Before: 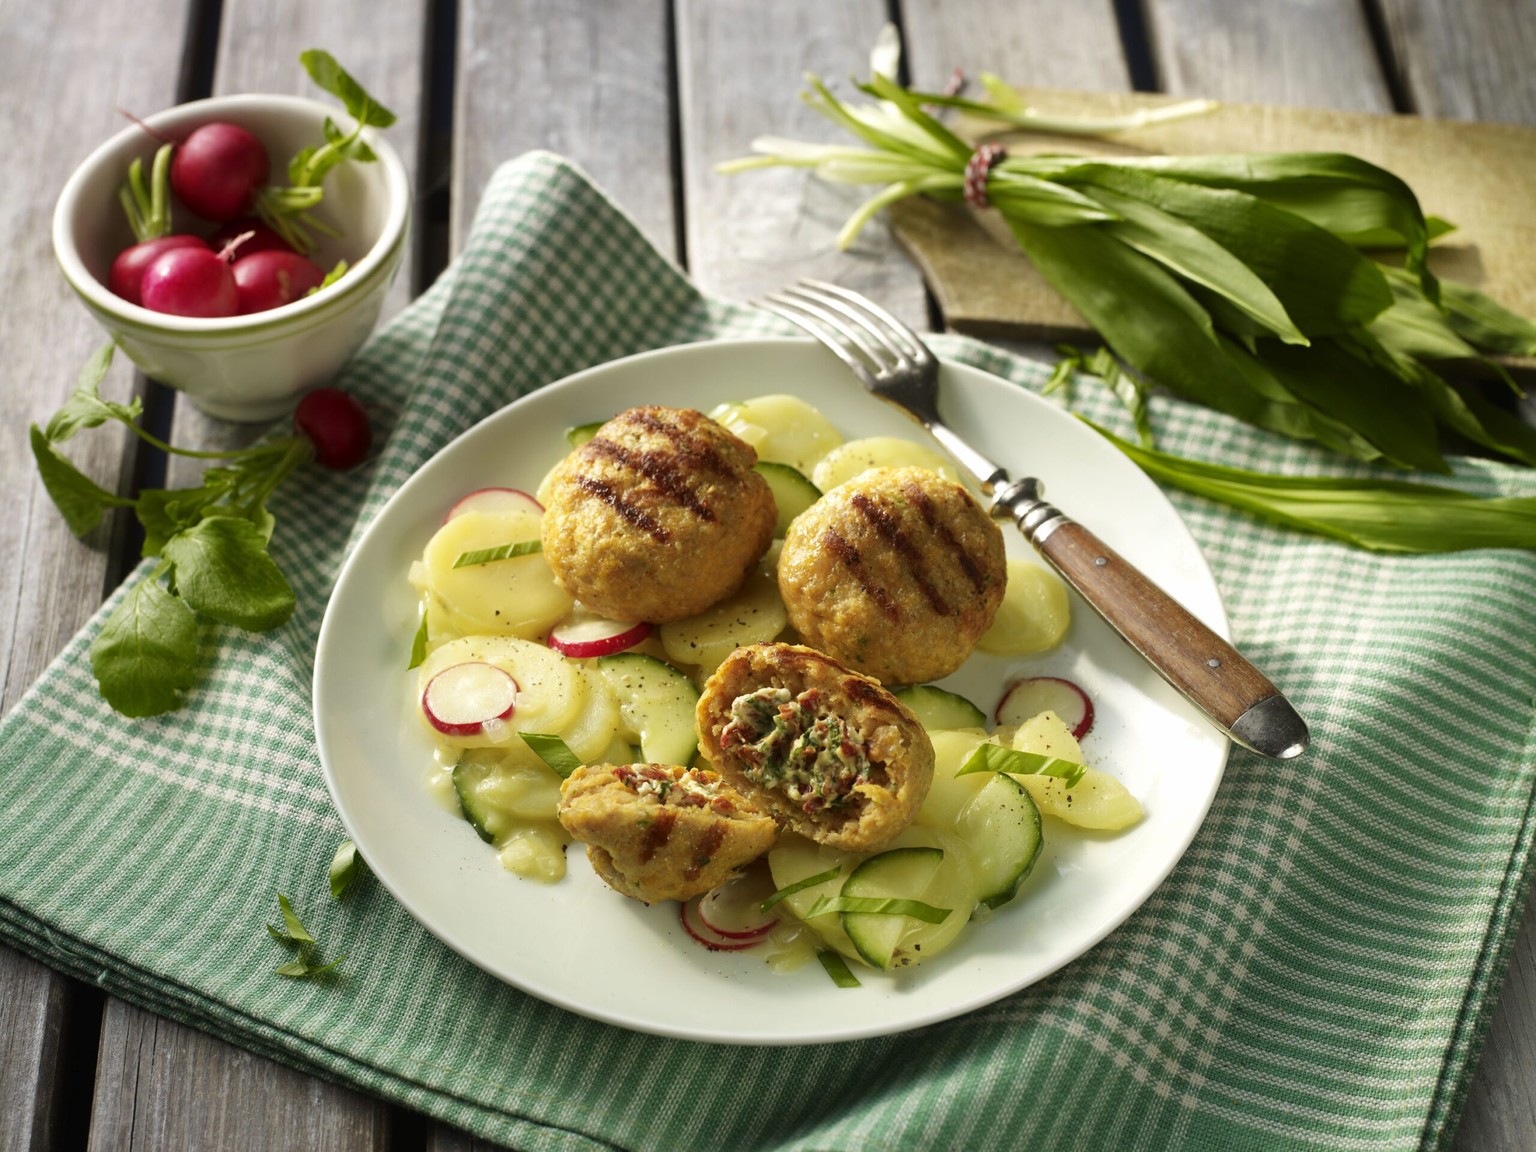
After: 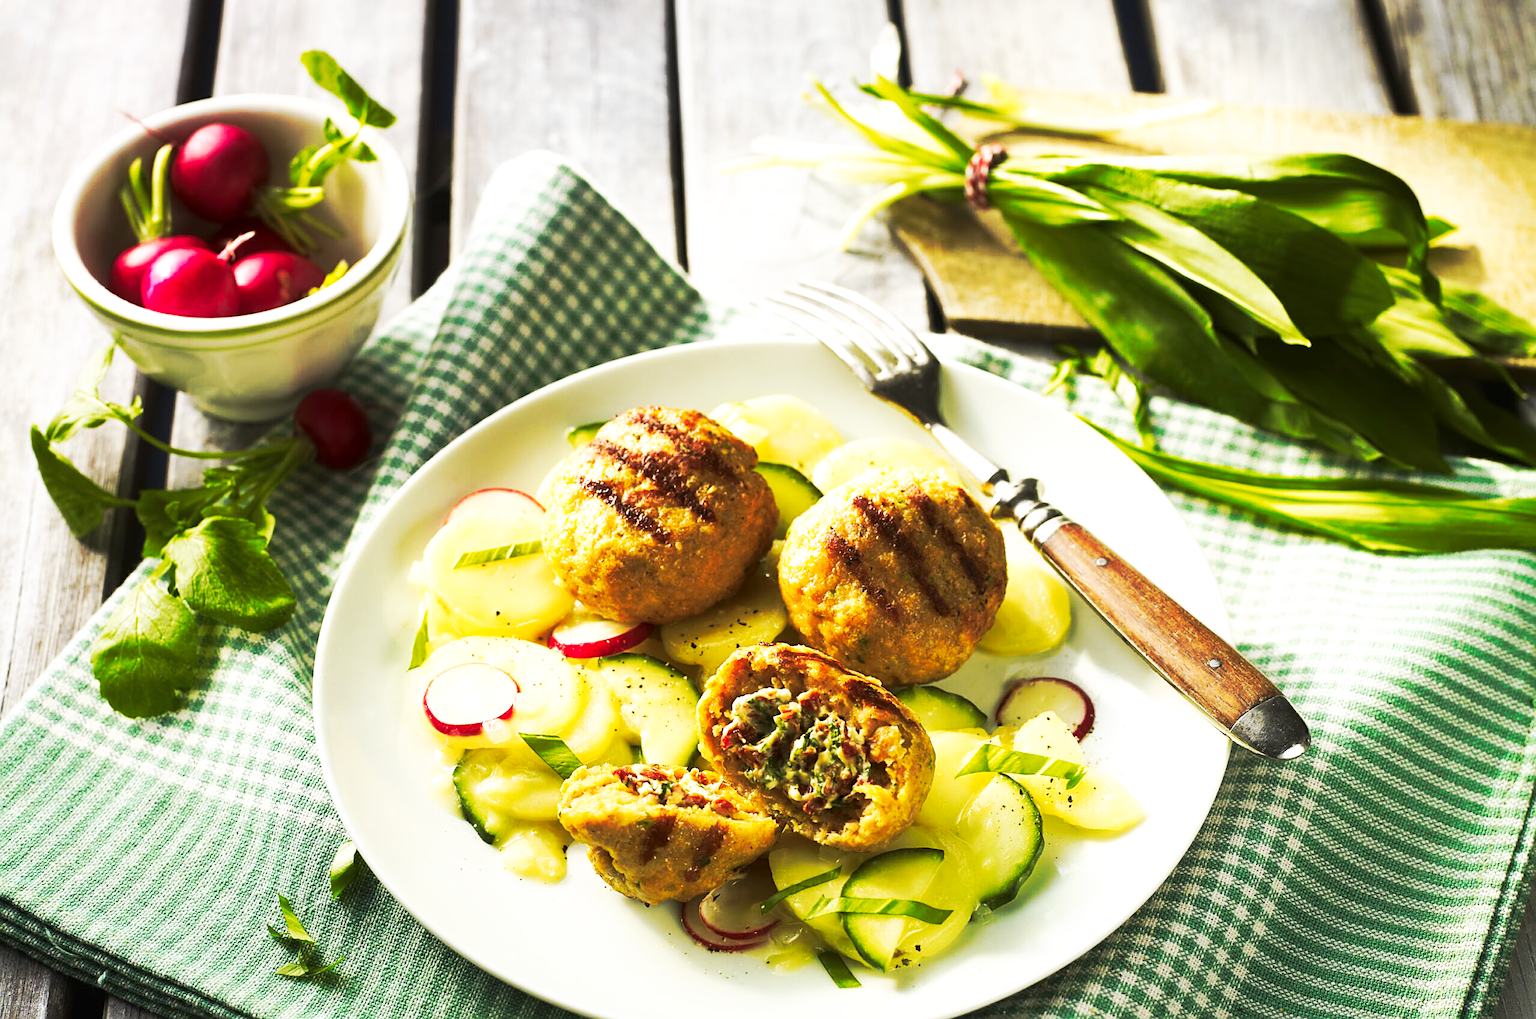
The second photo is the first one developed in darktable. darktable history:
crop and rotate: top 0%, bottom 11.49%
tone curve: curves: ch0 [(0, 0) (0.003, 0.003) (0.011, 0.008) (0.025, 0.018) (0.044, 0.04) (0.069, 0.062) (0.1, 0.09) (0.136, 0.121) (0.177, 0.158) (0.224, 0.197) (0.277, 0.255) (0.335, 0.314) (0.399, 0.391) (0.468, 0.496) (0.543, 0.683) (0.623, 0.801) (0.709, 0.883) (0.801, 0.94) (0.898, 0.984) (1, 1)], preserve colors none
exposure: exposure 0.375 EV, compensate highlight preservation false
sharpen: on, module defaults
